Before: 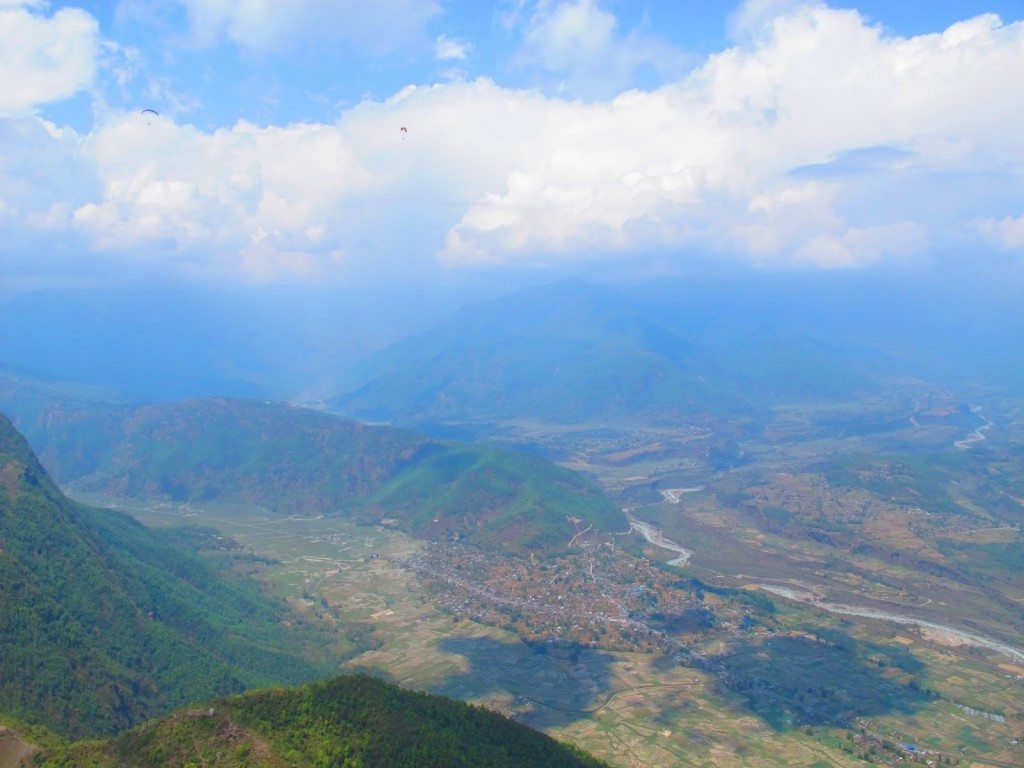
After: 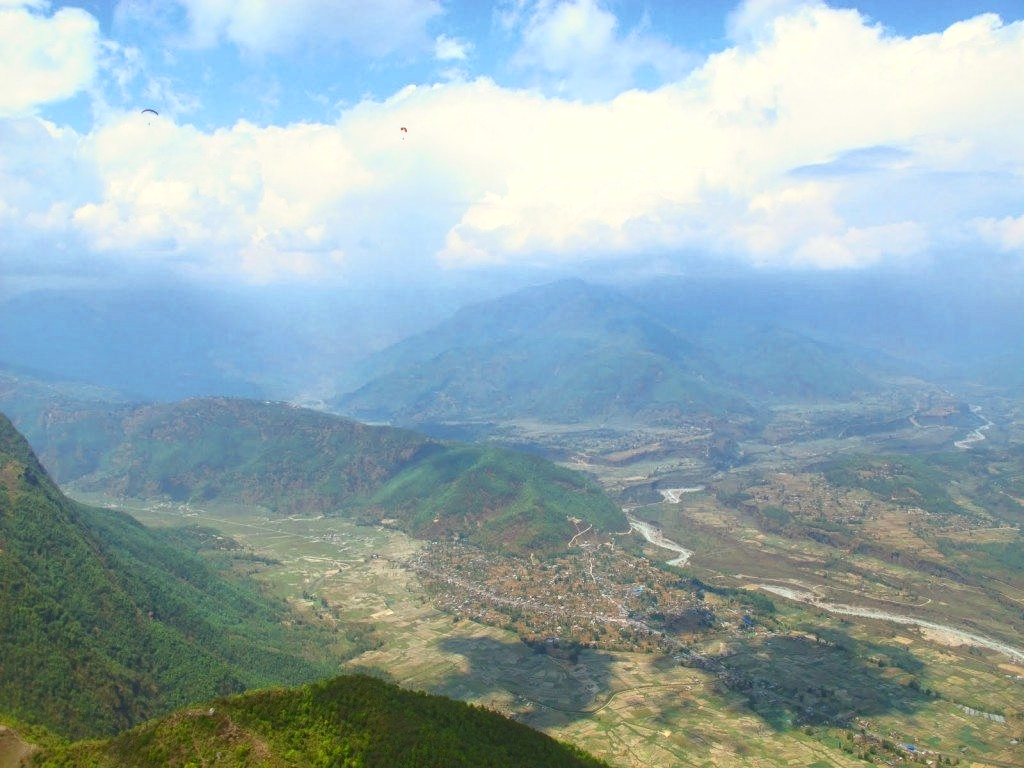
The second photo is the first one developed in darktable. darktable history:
local contrast: on, module defaults
tone curve: curves: ch0 [(0, 0) (0.003, 0.063) (0.011, 0.063) (0.025, 0.063) (0.044, 0.066) (0.069, 0.071) (0.1, 0.09) (0.136, 0.116) (0.177, 0.144) (0.224, 0.192) (0.277, 0.246) (0.335, 0.311) (0.399, 0.399) (0.468, 0.49) (0.543, 0.589) (0.623, 0.709) (0.709, 0.827) (0.801, 0.918) (0.898, 0.969) (1, 1)], color space Lab, independent channels, preserve colors none
color correction: highlights a* -1.76, highlights b* 10.4, shadows a* 0.437, shadows b* 19.97
shadows and highlights: on, module defaults
